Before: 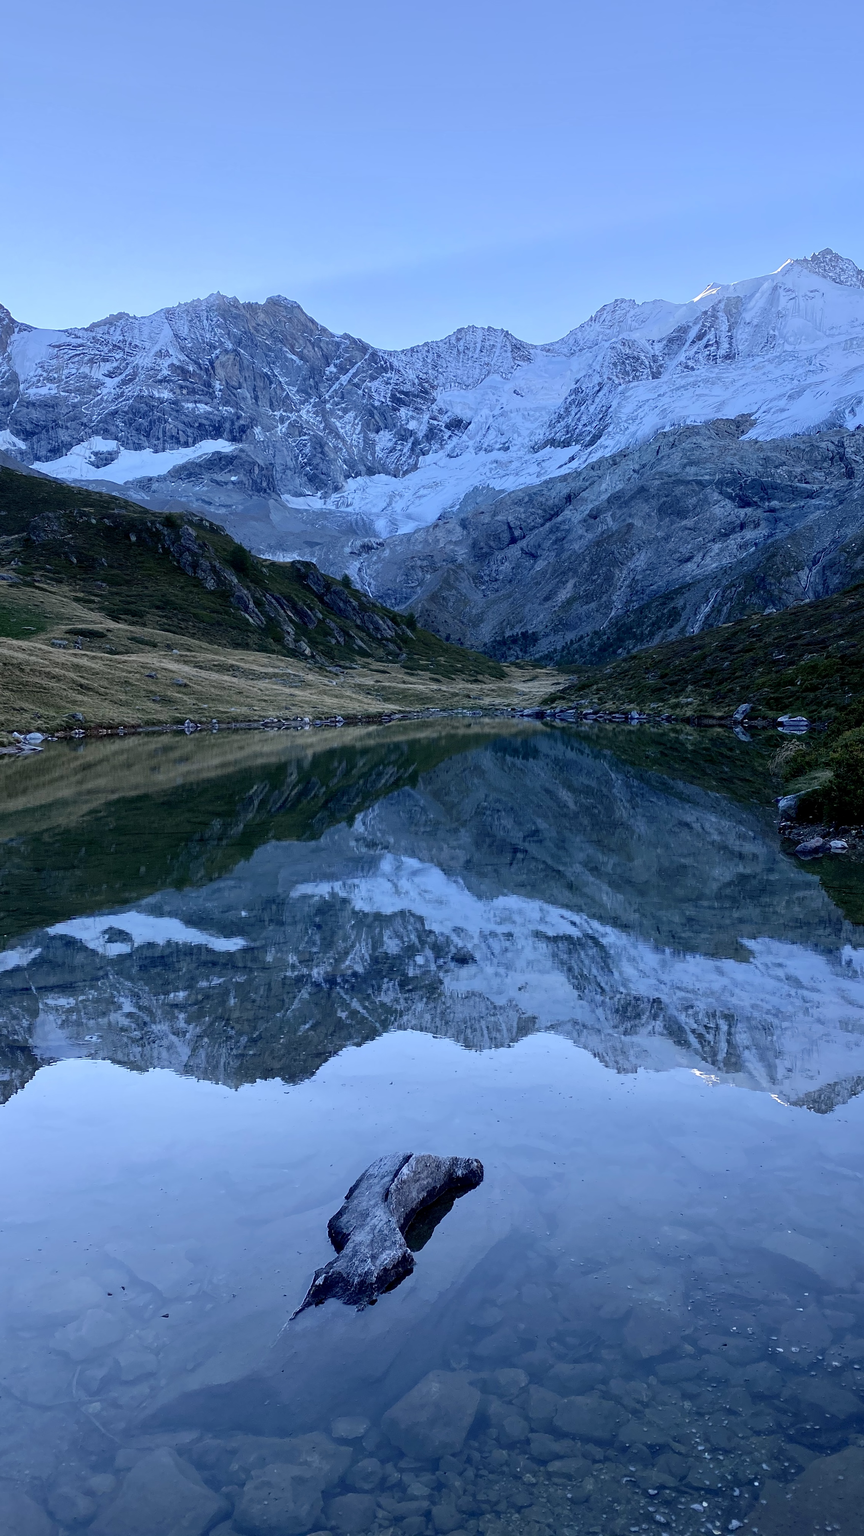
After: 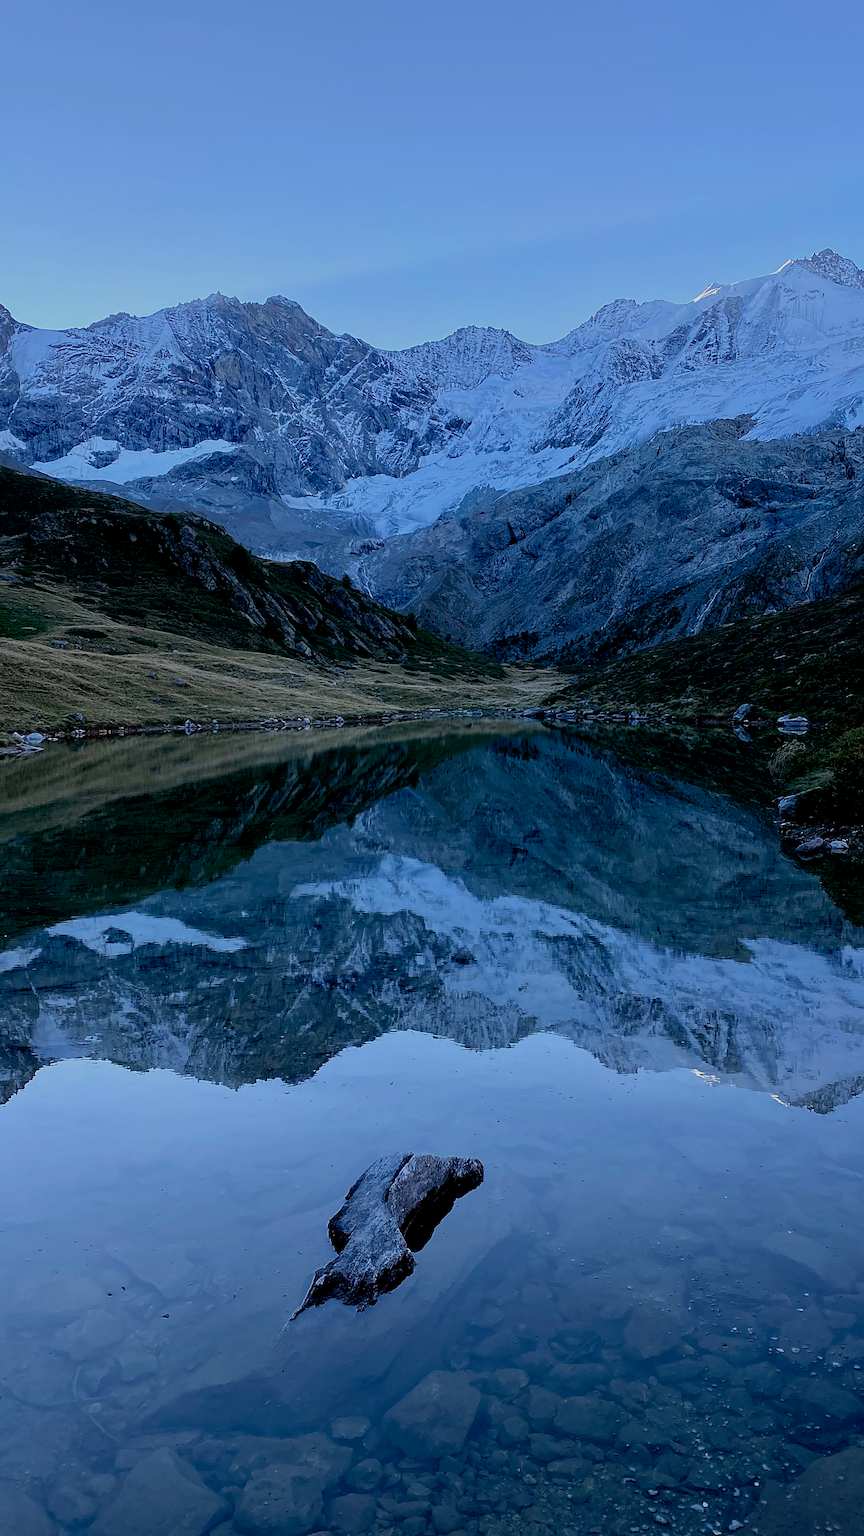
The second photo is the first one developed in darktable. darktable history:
levels: levels [0.018, 0.493, 1]
exposure: black level correction 0.009, exposure -0.637 EV, compensate highlight preservation false
sharpen: amount 0.478
